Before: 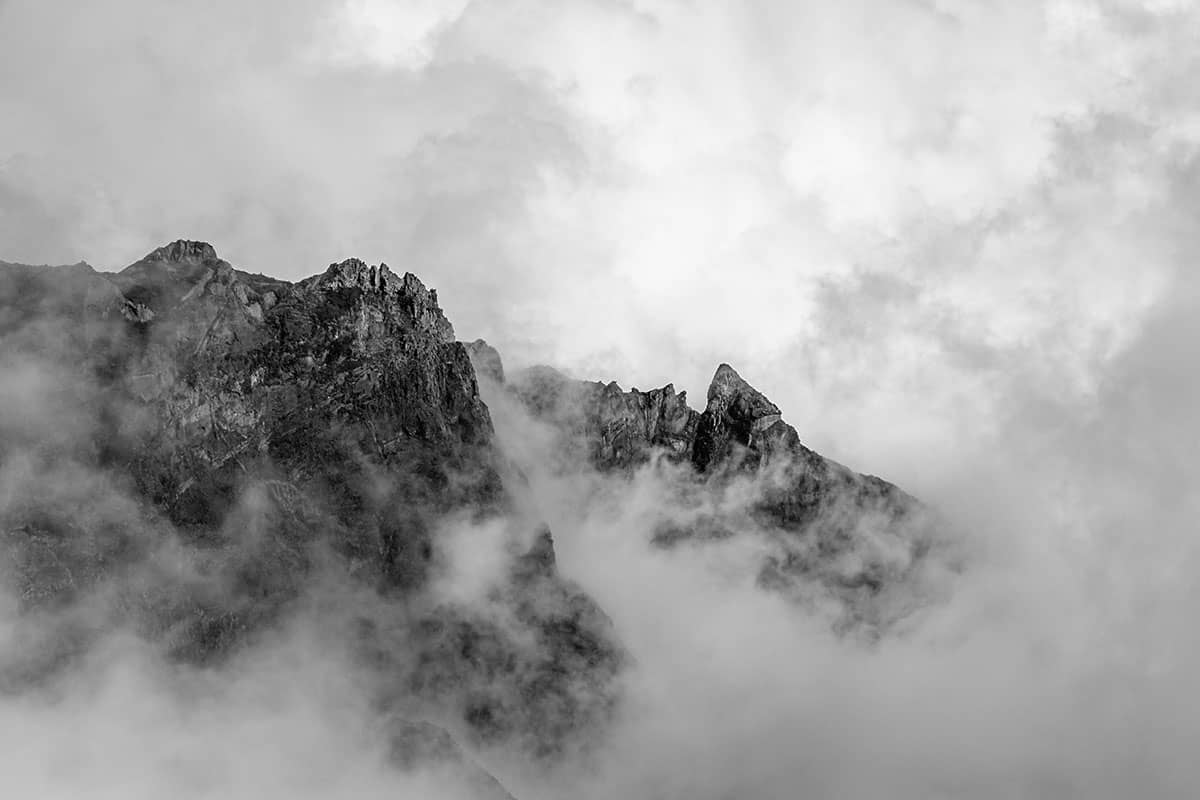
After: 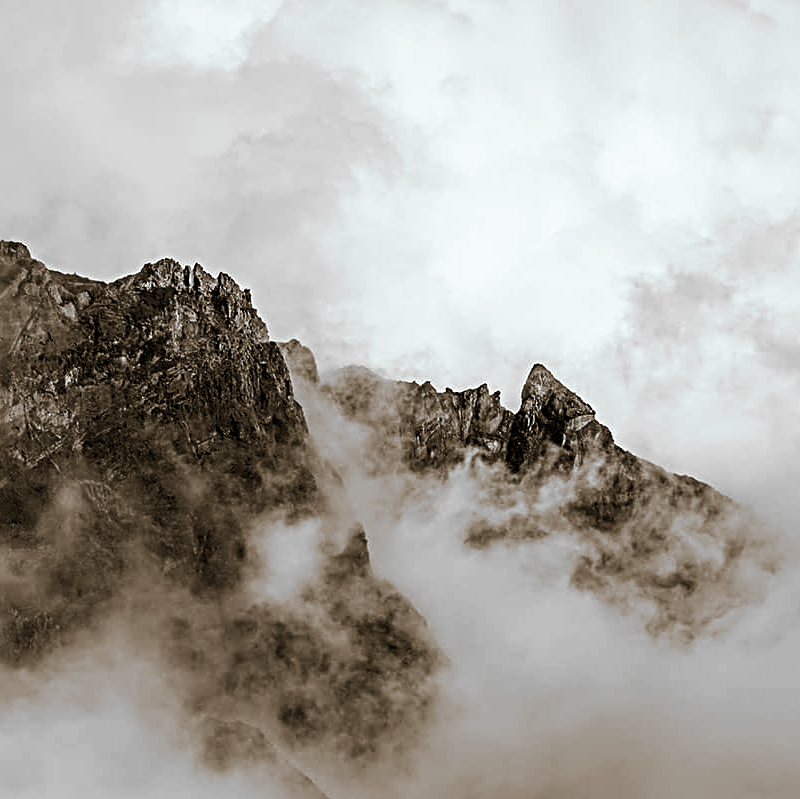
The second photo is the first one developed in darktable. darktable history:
exposure: compensate highlight preservation false
tone curve: curves: ch0 [(0, 0) (0.003, 0.003) (0.011, 0.012) (0.025, 0.024) (0.044, 0.039) (0.069, 0.052) (0.1, 0.072) (0.136, 0.097) (0.177, 0.128) (0.224, 0.168) (0.277, 0.217) (0.335, 0.276) (0.399, 0.345) (0.468, 0.429) (0.543, 0.524) (0.623, 0.628) (0.709, 0.732) (0.801, 0.829) (0.898, 0.919) (1, 1)], preserve colors none
crop and rotate: left 15.546%, right 17.787%
white balance: emerald 1
sharpen: radius 4
split-toning: shadows › hue 37.98°, highlights › hue 185.58°, balance -55.261
